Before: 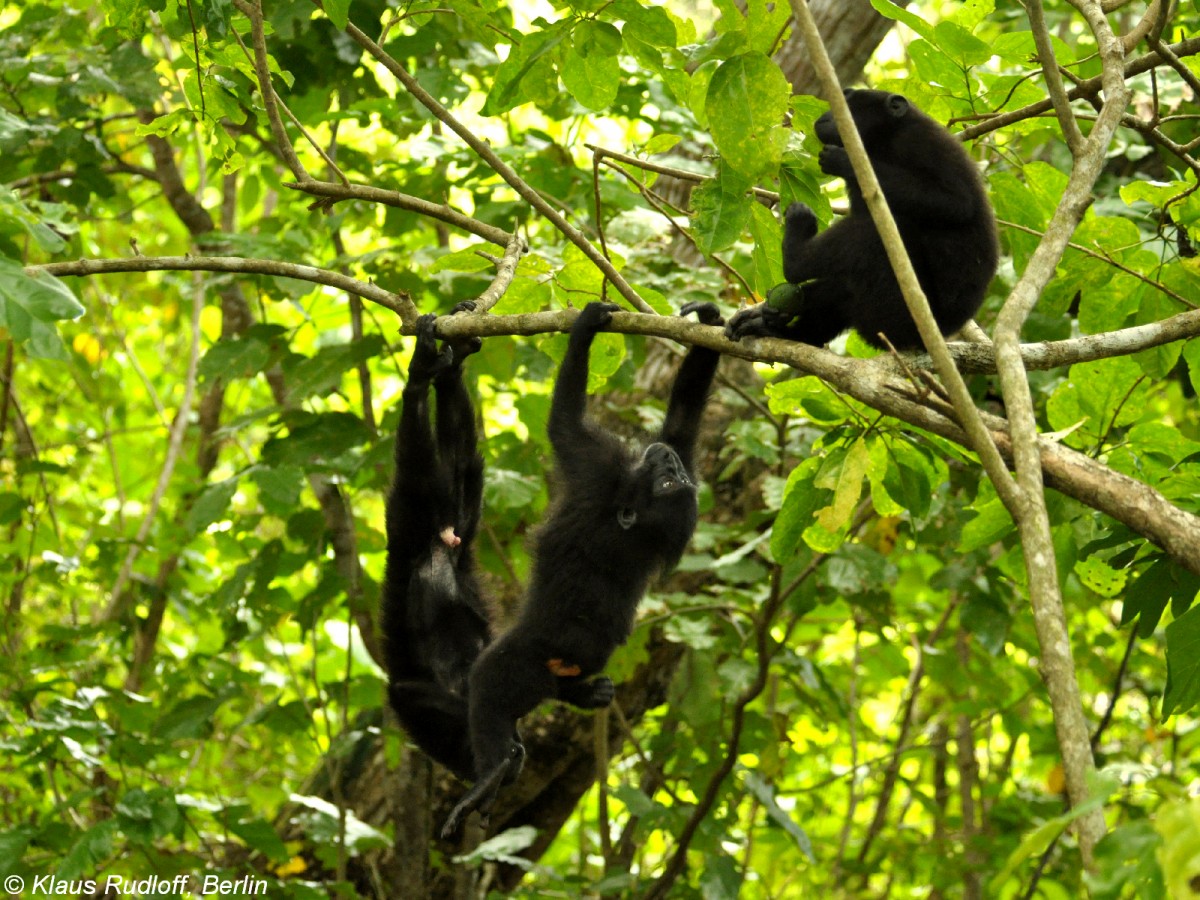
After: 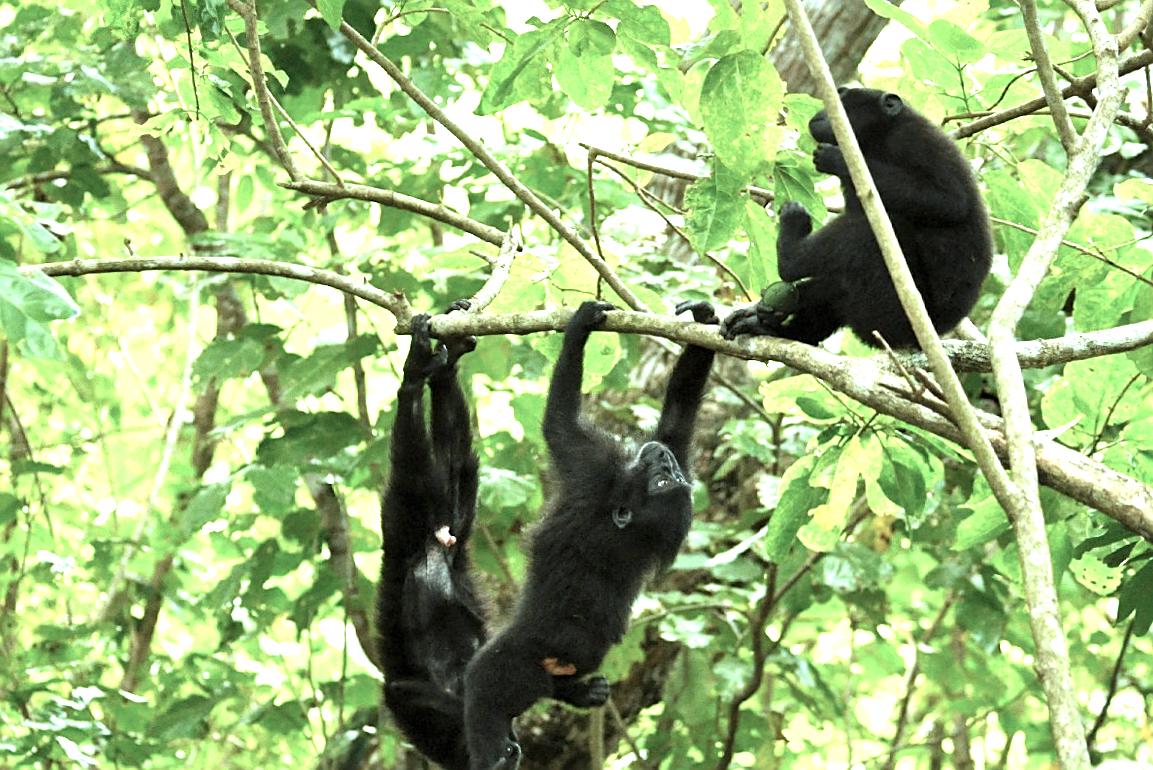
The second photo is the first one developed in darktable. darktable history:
color correction: highlights a* -13.03, highlights b* -18.08, saturation 0.715
exposure: black level correction 0, exposure 1.377 EV, compensate exposure bias true, compensate highlight preservation false
crop and rotate: angle 0.123°, left 0.316%, right 3.244%, bottom 14.132%
sharpen: on, module defaults
